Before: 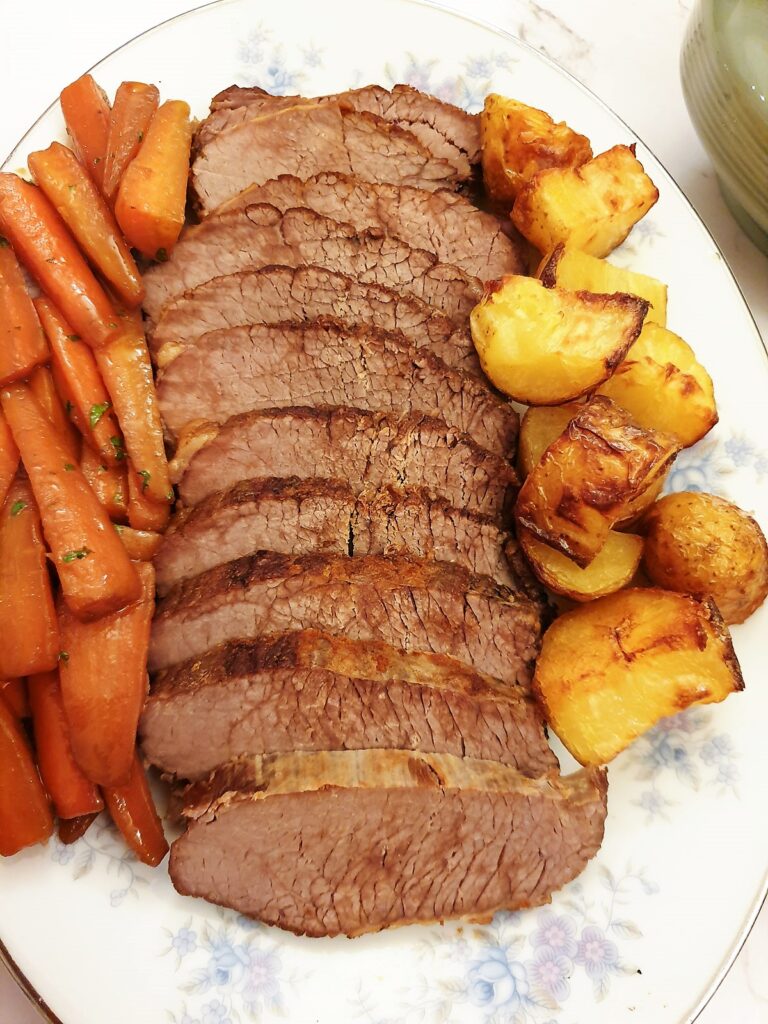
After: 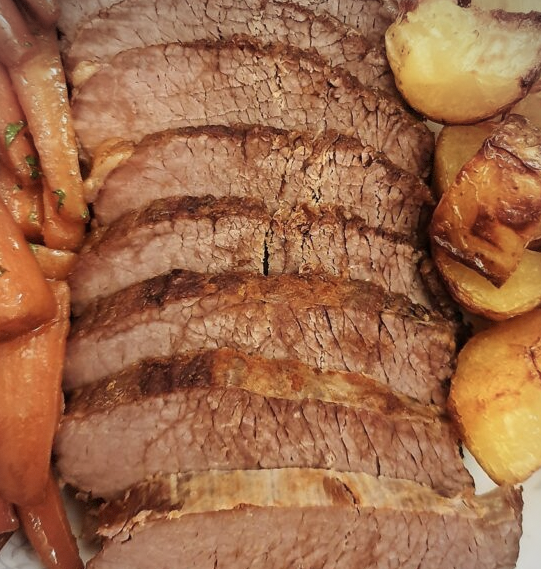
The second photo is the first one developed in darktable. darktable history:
vignetting: fall-off radius 82.29%, center (-0.034, 0.155), dithering 8-bit output, unbound false
crop: left 11.172%, top 27.445%, right 18.268%, bottom 16.951%
contrast brightness saturation: saturation -0.178
